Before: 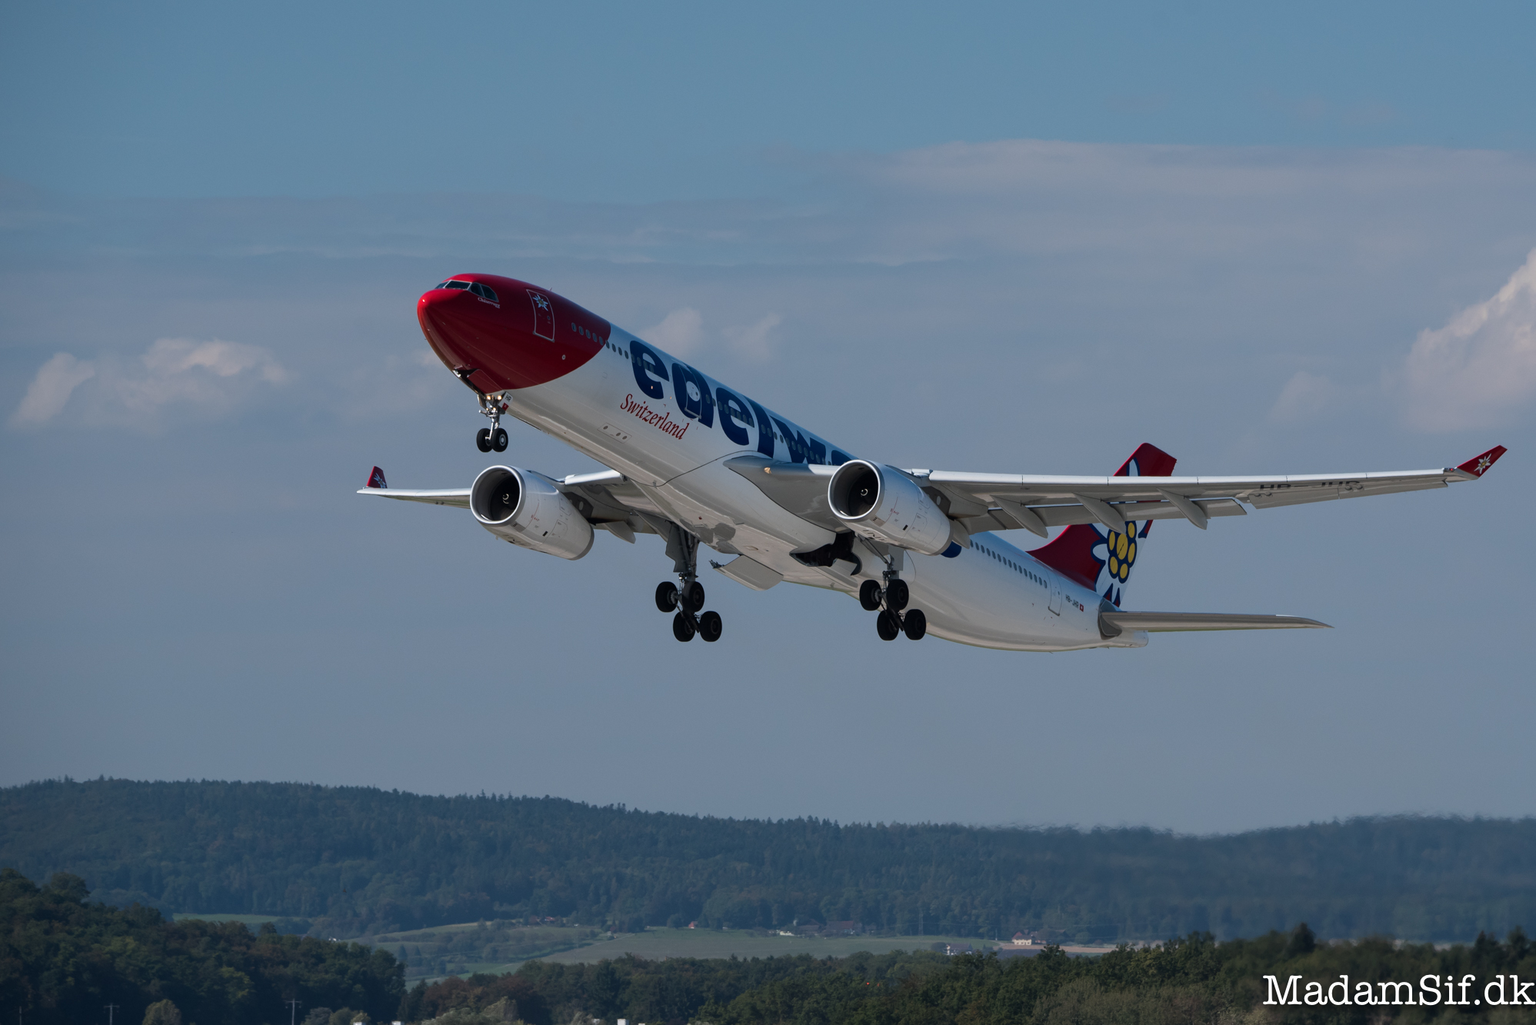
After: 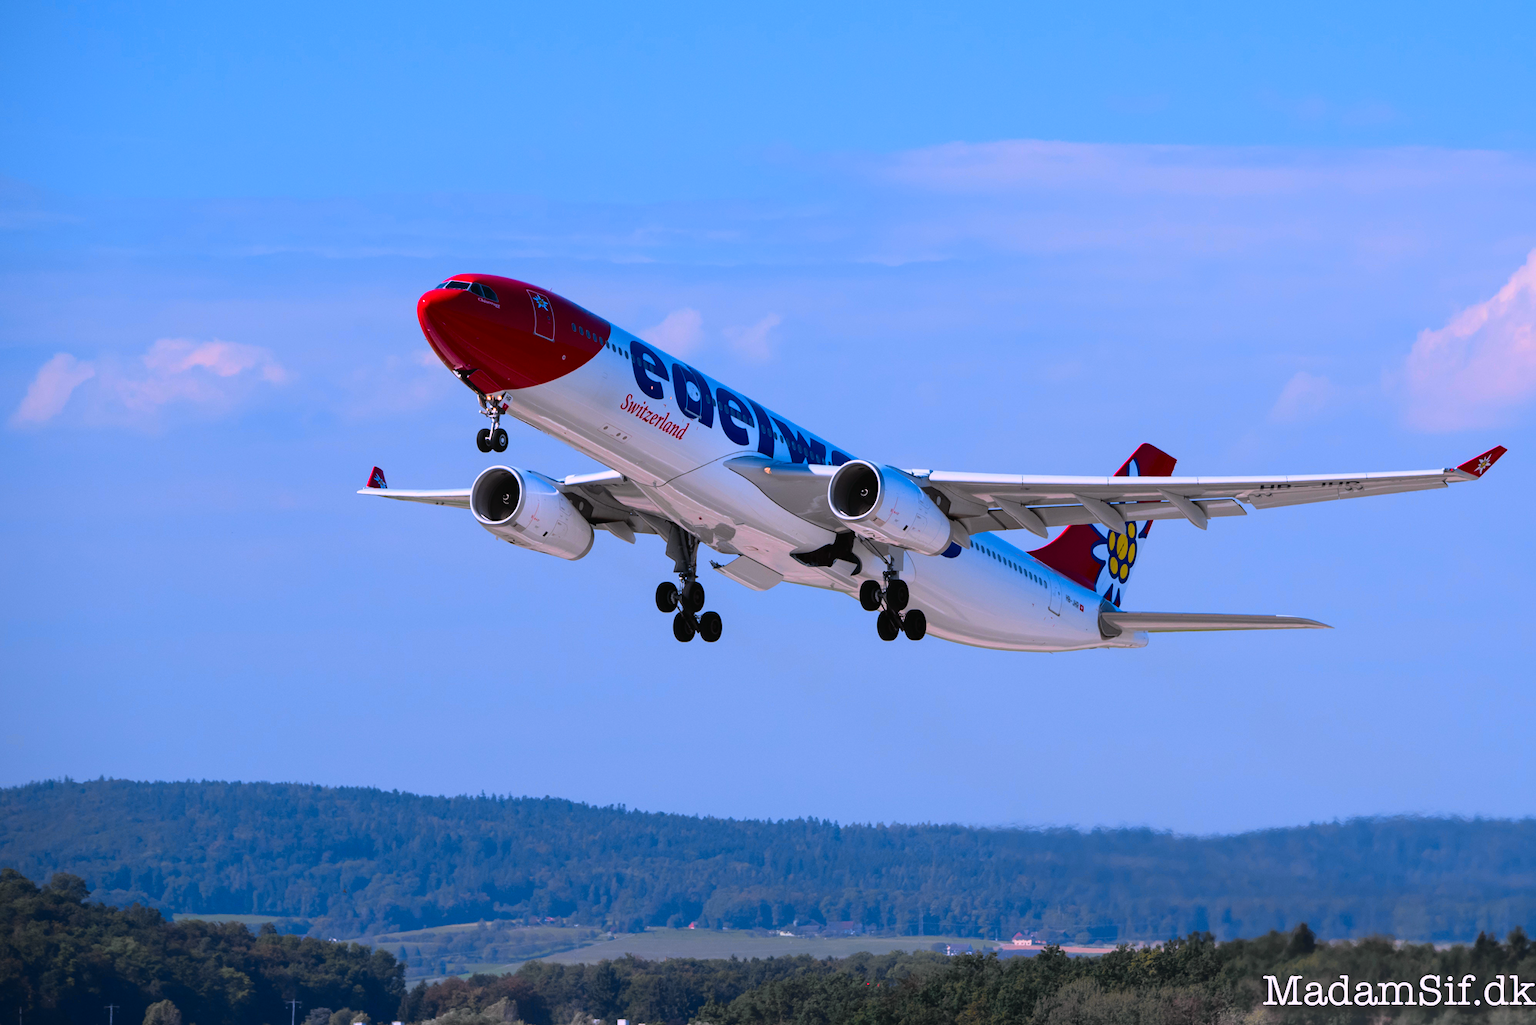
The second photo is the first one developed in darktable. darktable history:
white balance: red 1.042, blue 1.17
bloom: size 9%, threshold 100%, strength 7%
contrast brightness saturation: saturation 0.5
tone curve: curves: ch0 [(0, 0.008) (0.107, 0.091) (0.278, 0.351) (0.457, 0.562) (0.628, 0.738) (0.839, 0.909) (0.998, 0.978)]; ch1 [(0, 0) (0.437, 0.408) (0.474, 0.479) (0.502, 0.5) (0.527, 0.519) (0.561, 0.575) (0.608, 0.665) (0.669, 0.748) (0.859, 0.899) (1, 1)]; ch2 [(0, 0) (0.33, 0.301) (0.421, 0.443) (0.473, 0.498) (0.502, 0.504) (0.522, 0.527) (0.549, 0.583) (0.644, 0.703) (1, 1)], color space Lab, independent channels, preserve colors none
velvia: strength 17%
